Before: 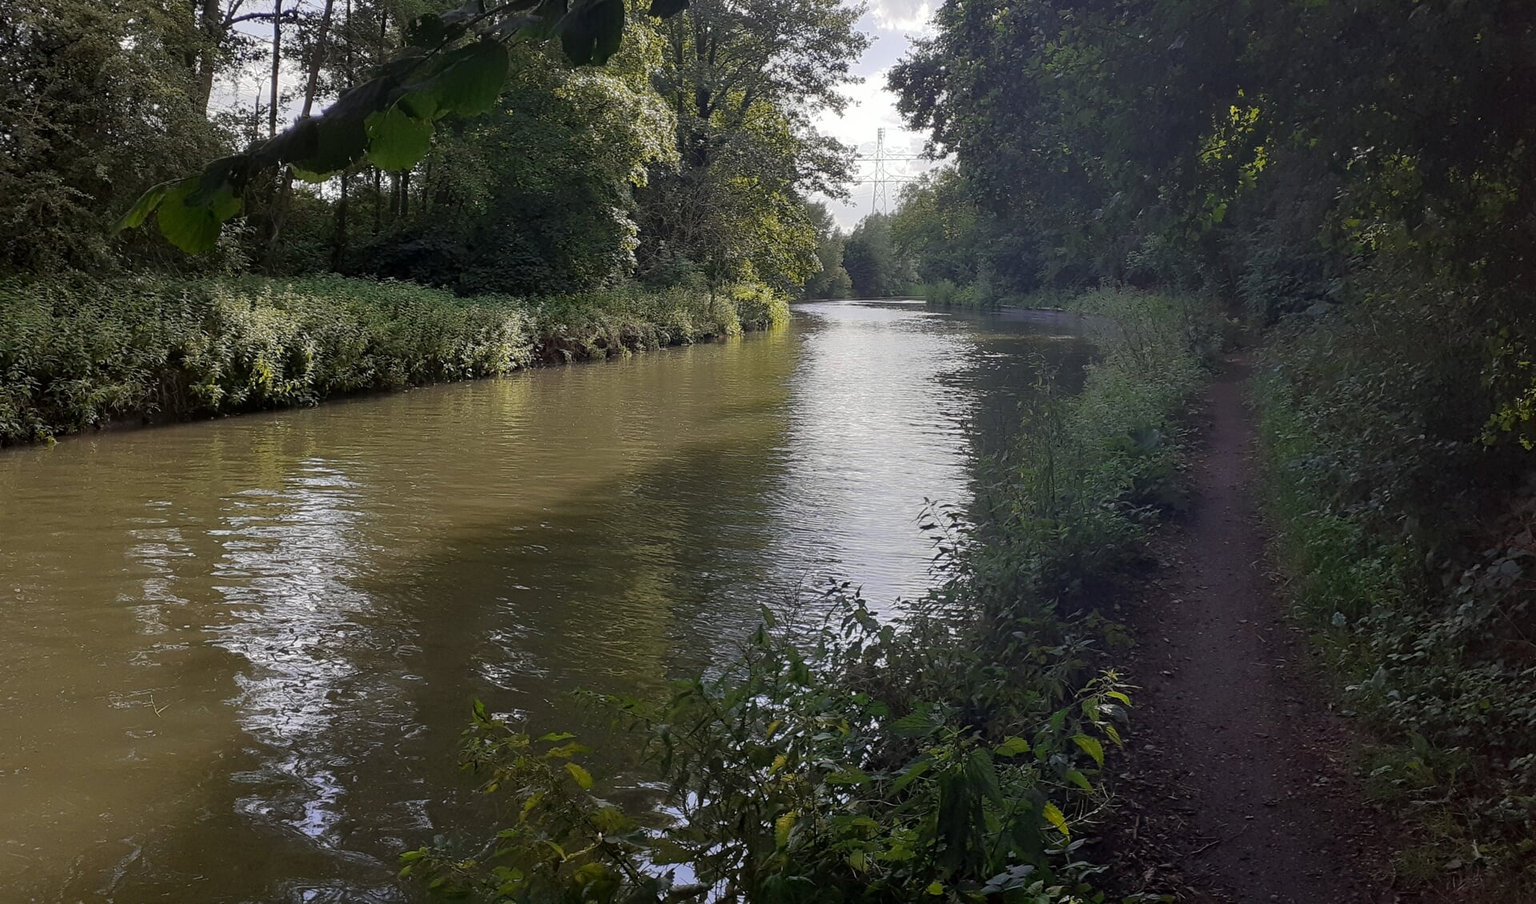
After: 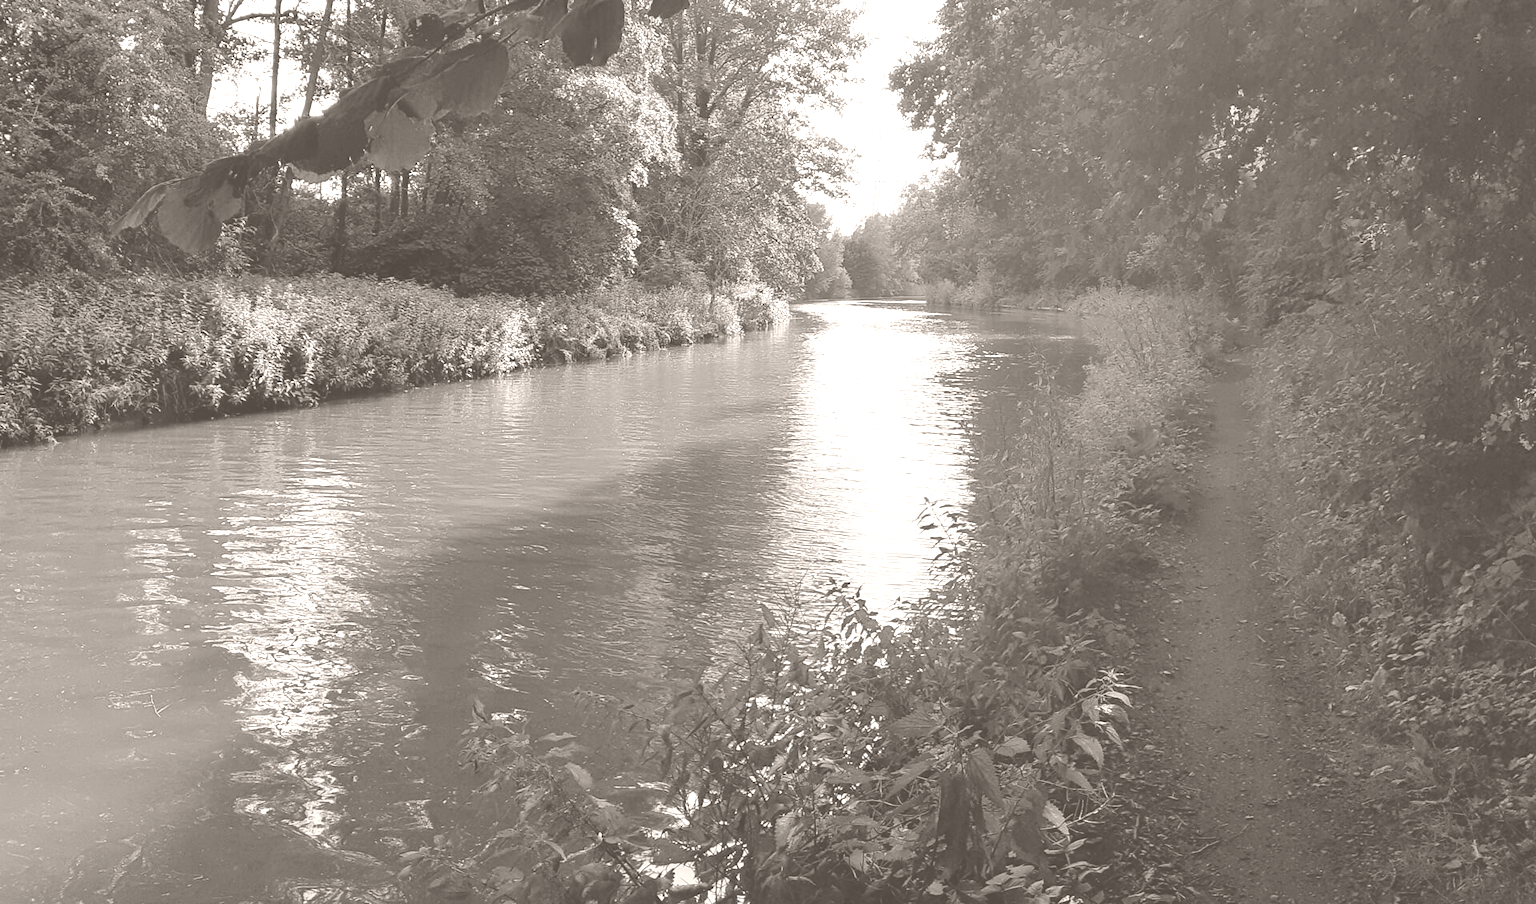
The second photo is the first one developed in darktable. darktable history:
white balance: red 1.004, blue 1.024
colorize: hue 34.49°, saturation 35.33%, source mix 100%, lightness 55%, version 1
